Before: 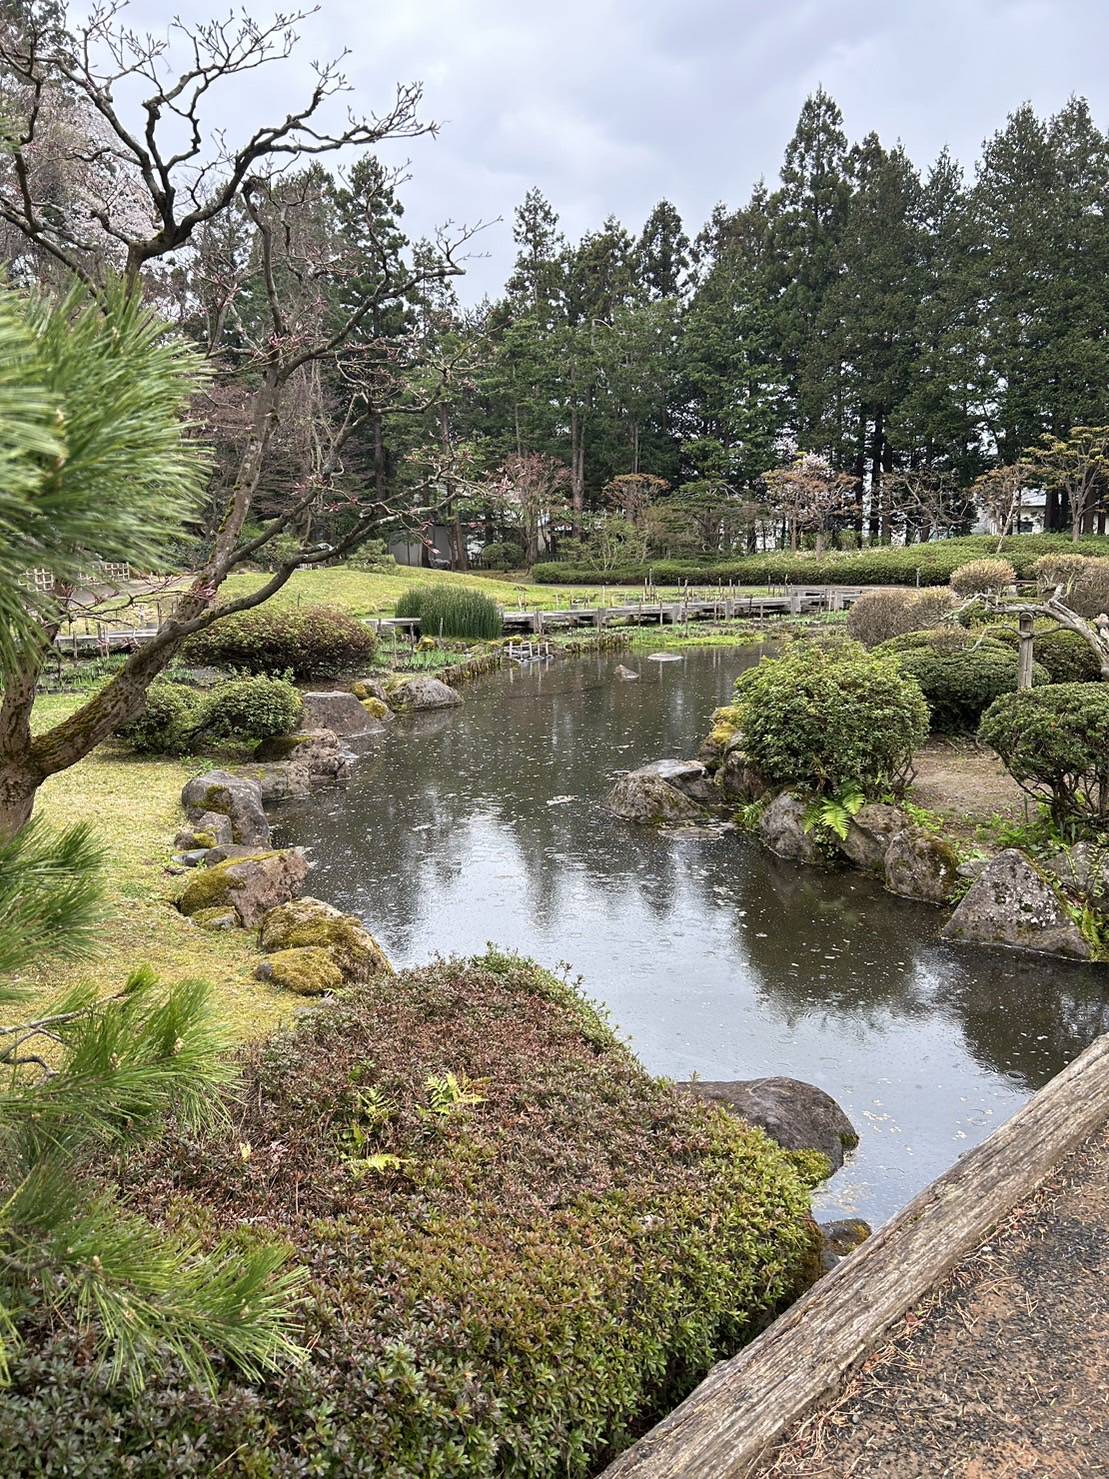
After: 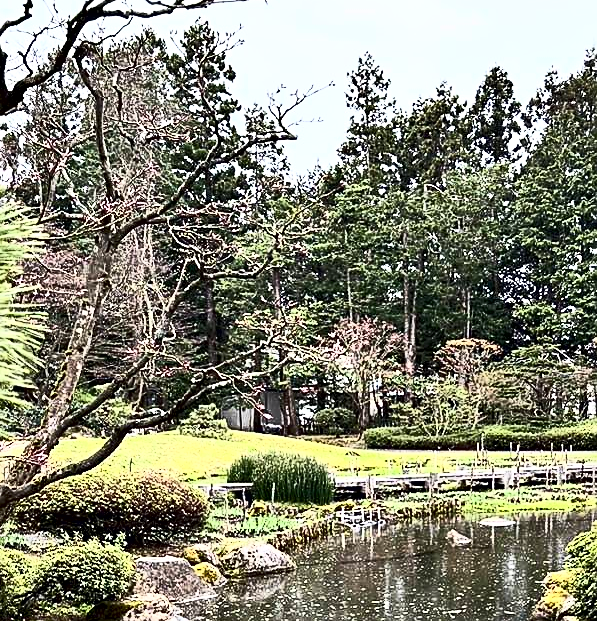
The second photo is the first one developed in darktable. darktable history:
contrast equalizer: octaves 7, y [[0.6 ×6], [0.55 ×6], [0 ×6], [0 ×6], [0 ×6]]
sharpen: amount 0.499
shadows and highlights: shadows -24.38, highlights 48.96, soften with gaussian
contrast brightness saturation: contrast 0.613, brightness 0.353, saturation 0.149
crop: left 15.183%, top 9.154%, right 30.97%, bottom 48.792%
